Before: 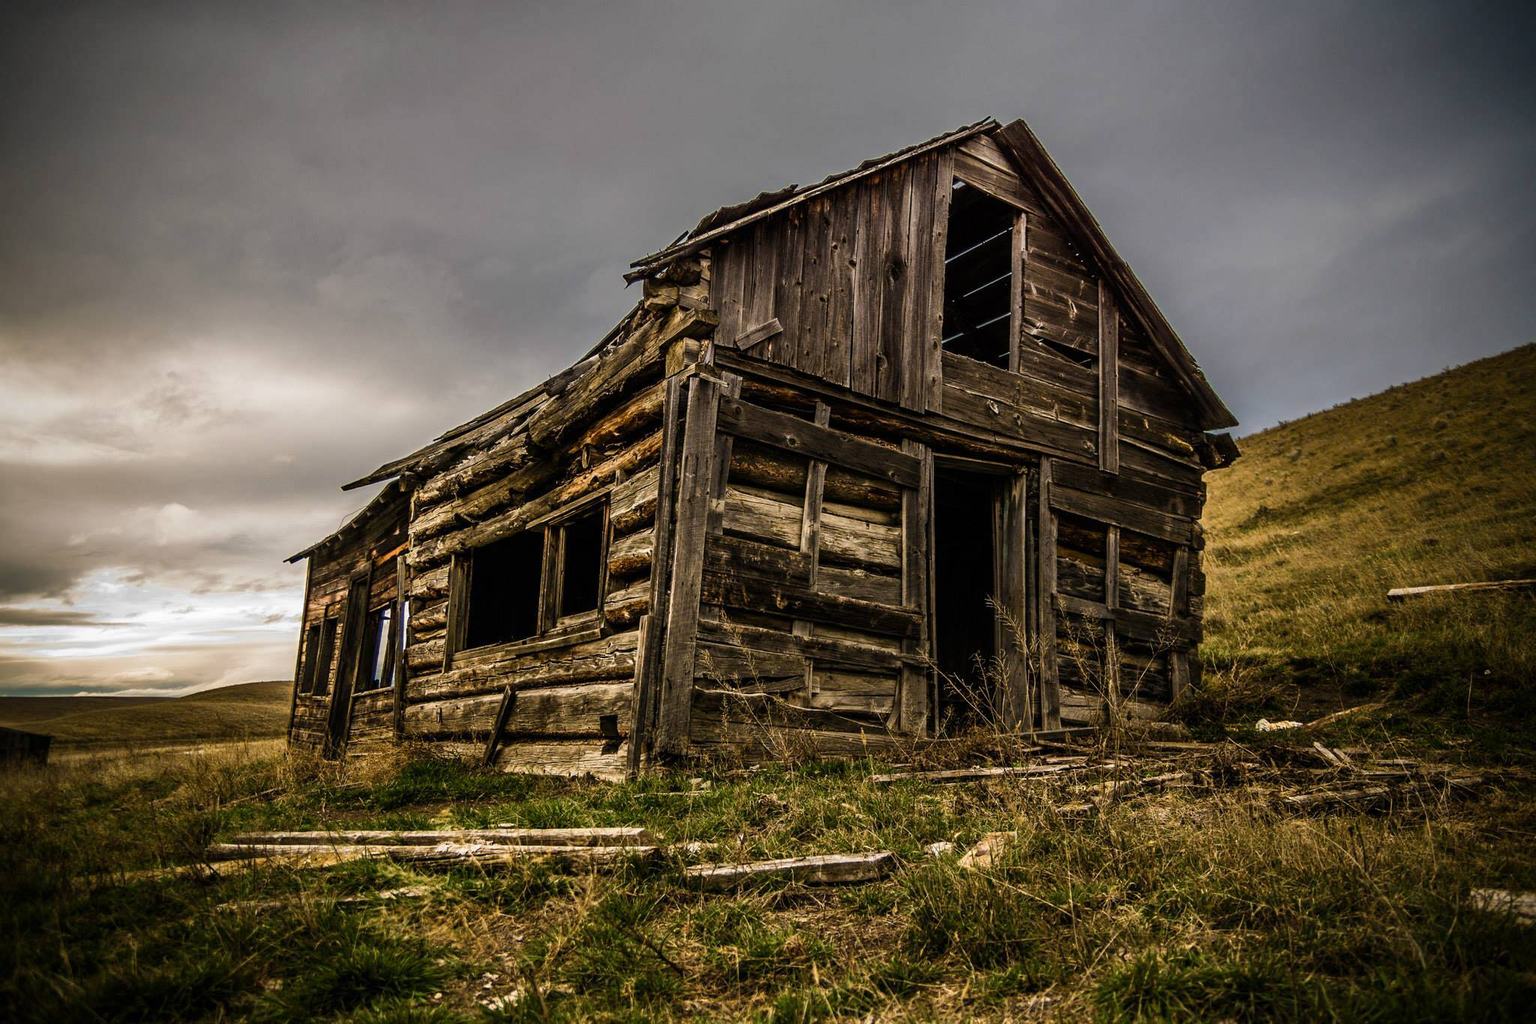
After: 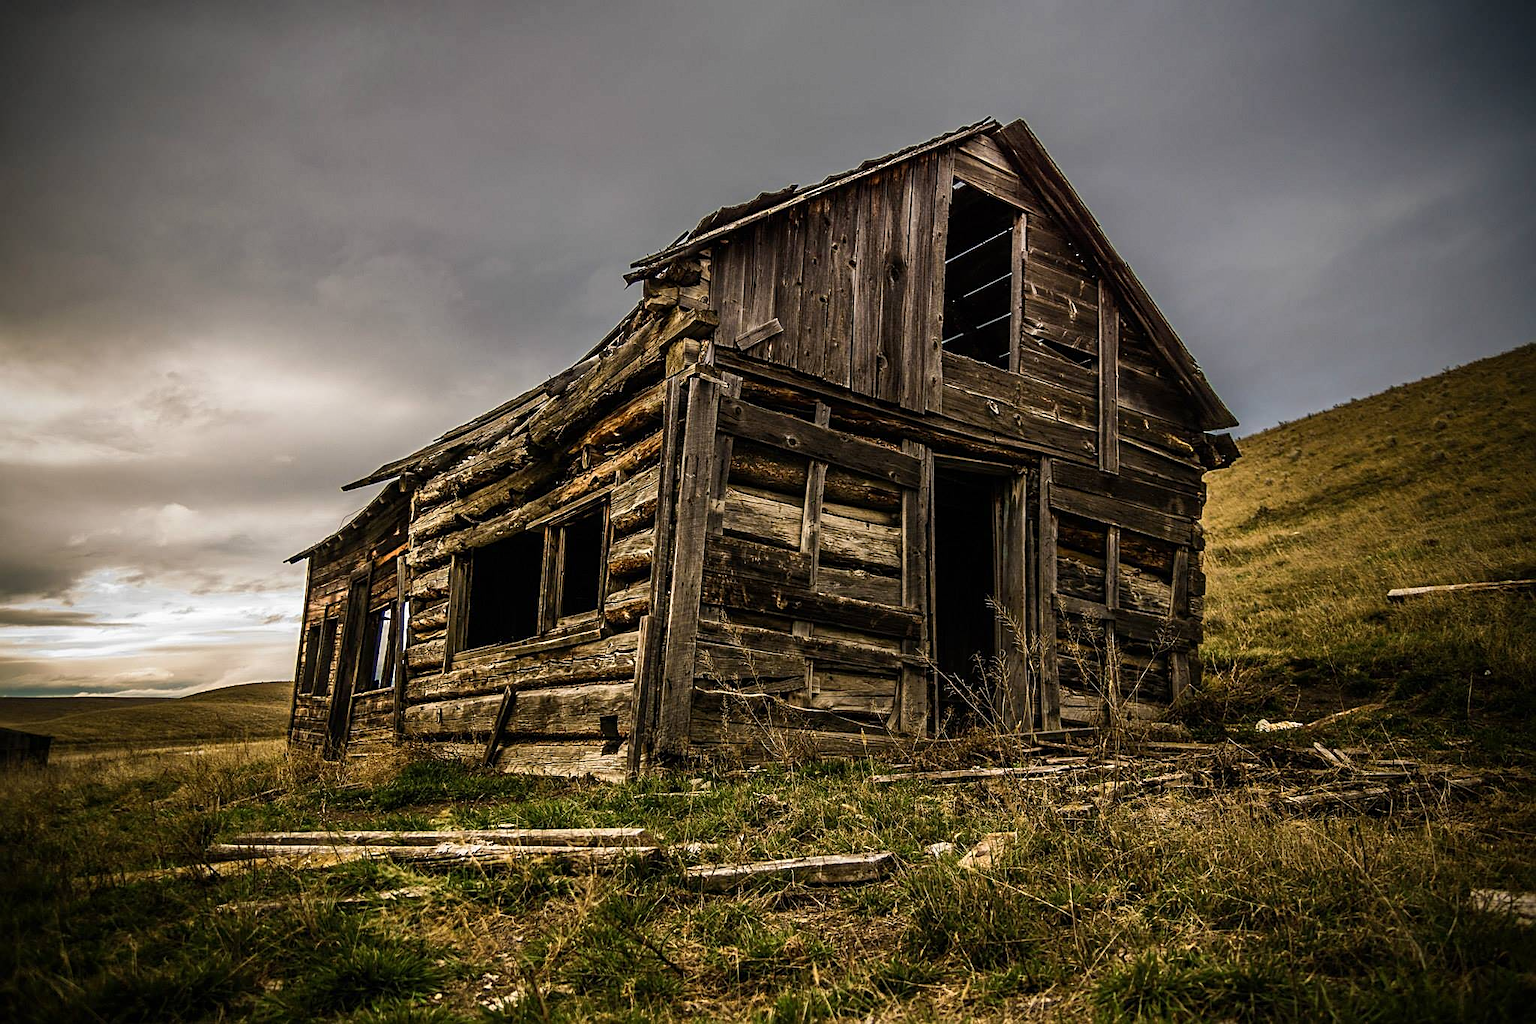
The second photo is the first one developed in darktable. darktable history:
tone equalizer: on, module defaults
sharpen: radius 1.967
